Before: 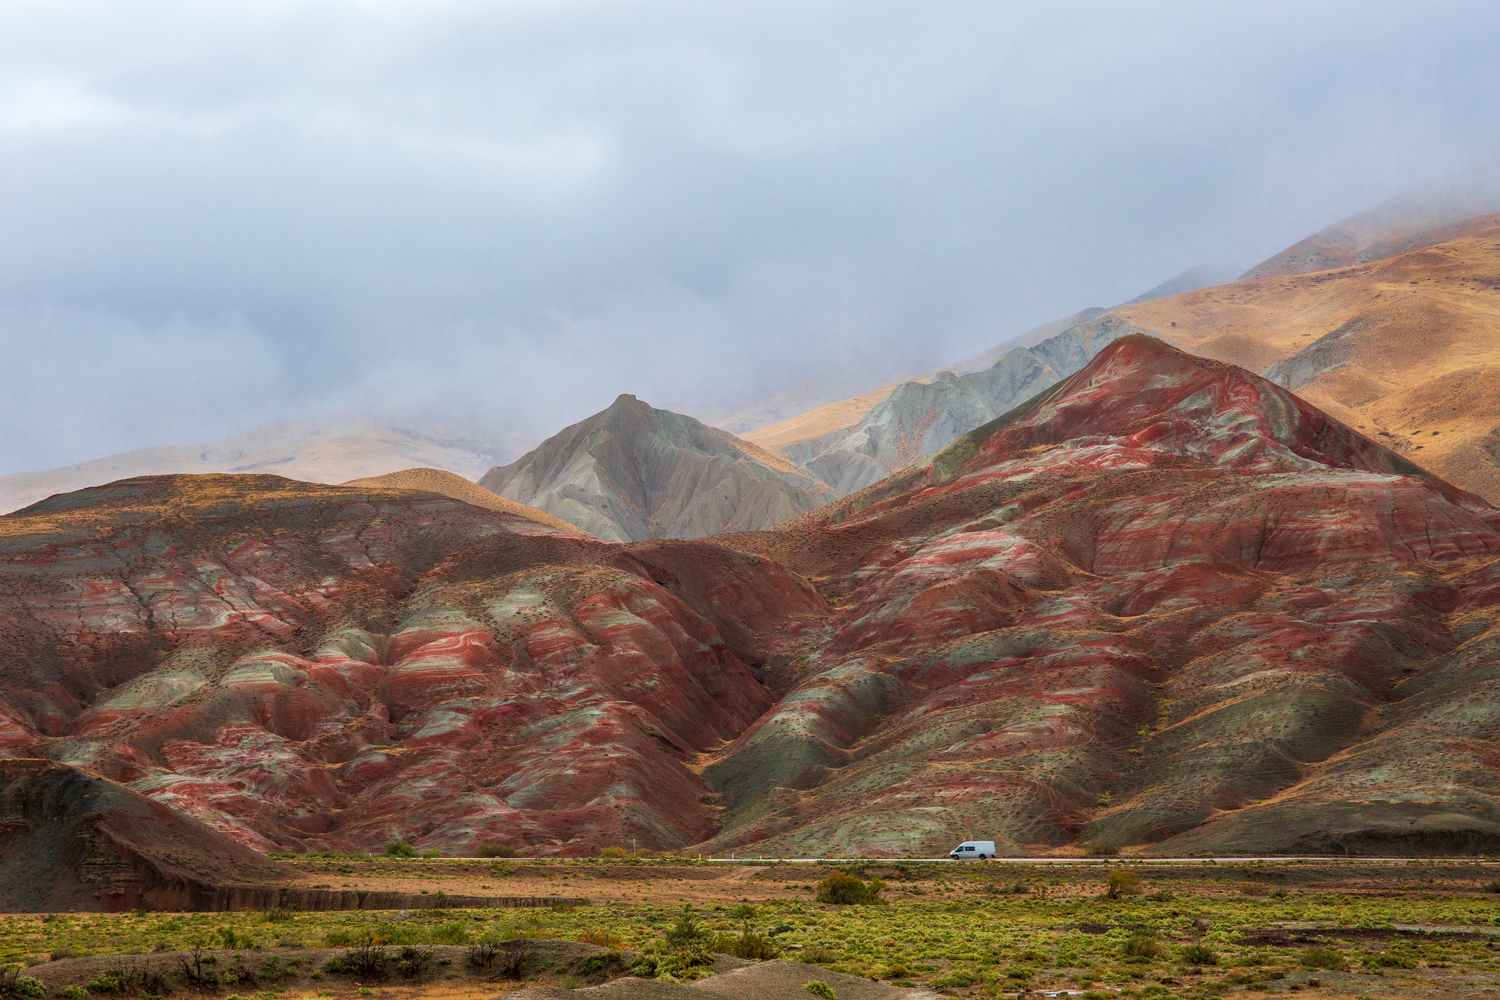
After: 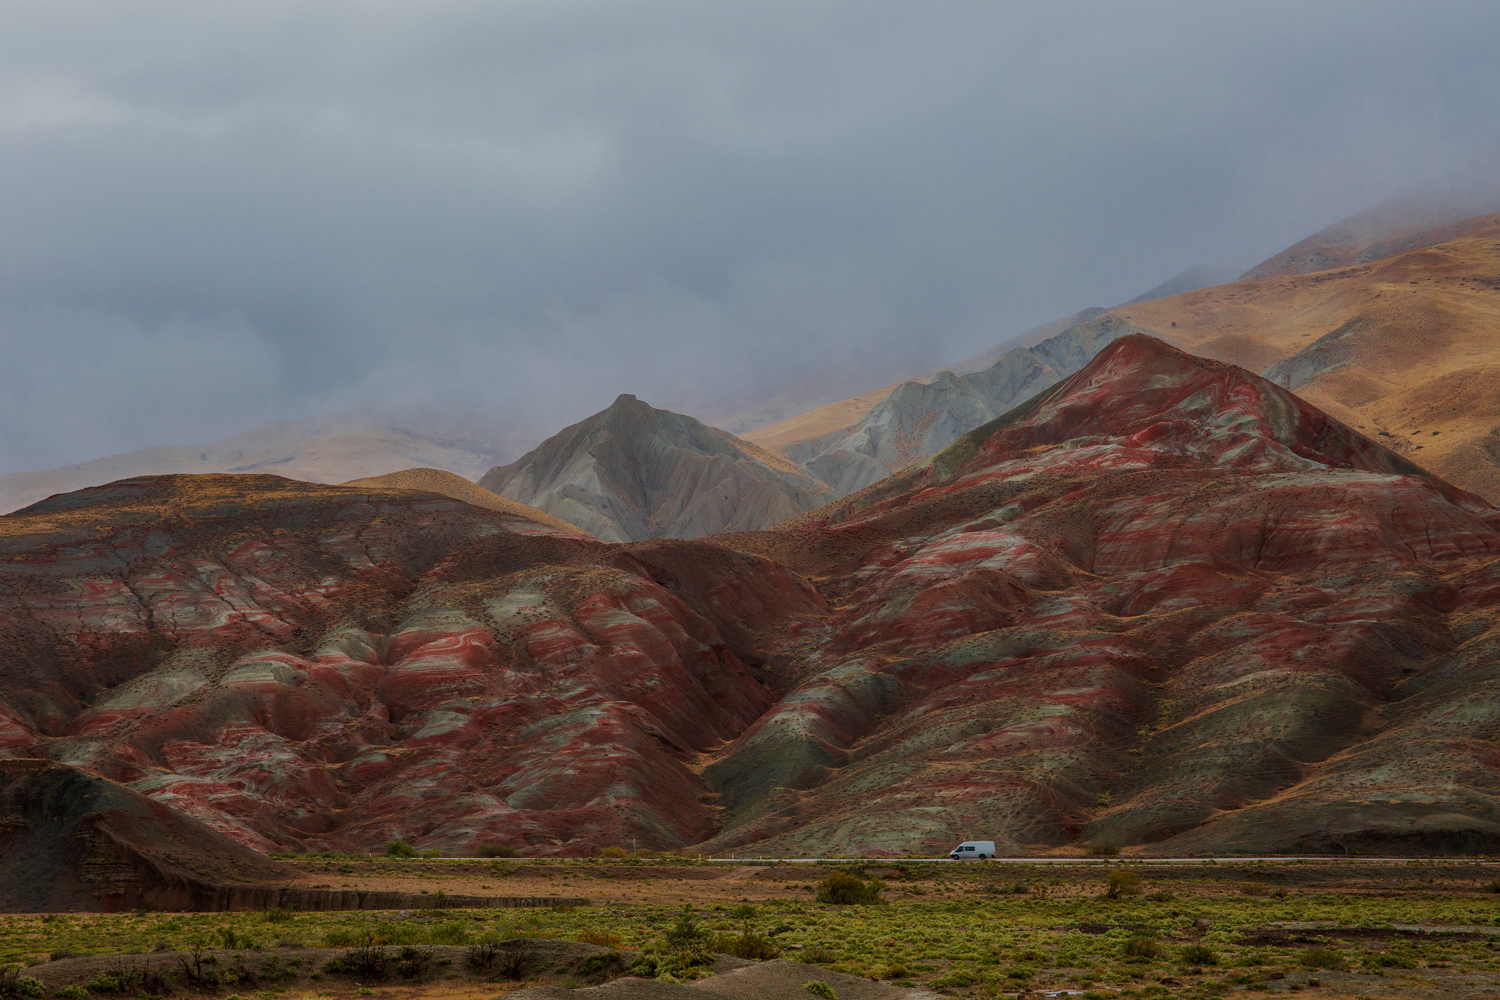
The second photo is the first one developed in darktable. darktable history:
exposure: exposure -1 EV, compensate highlight preservation false
color balance: on, module defaults
